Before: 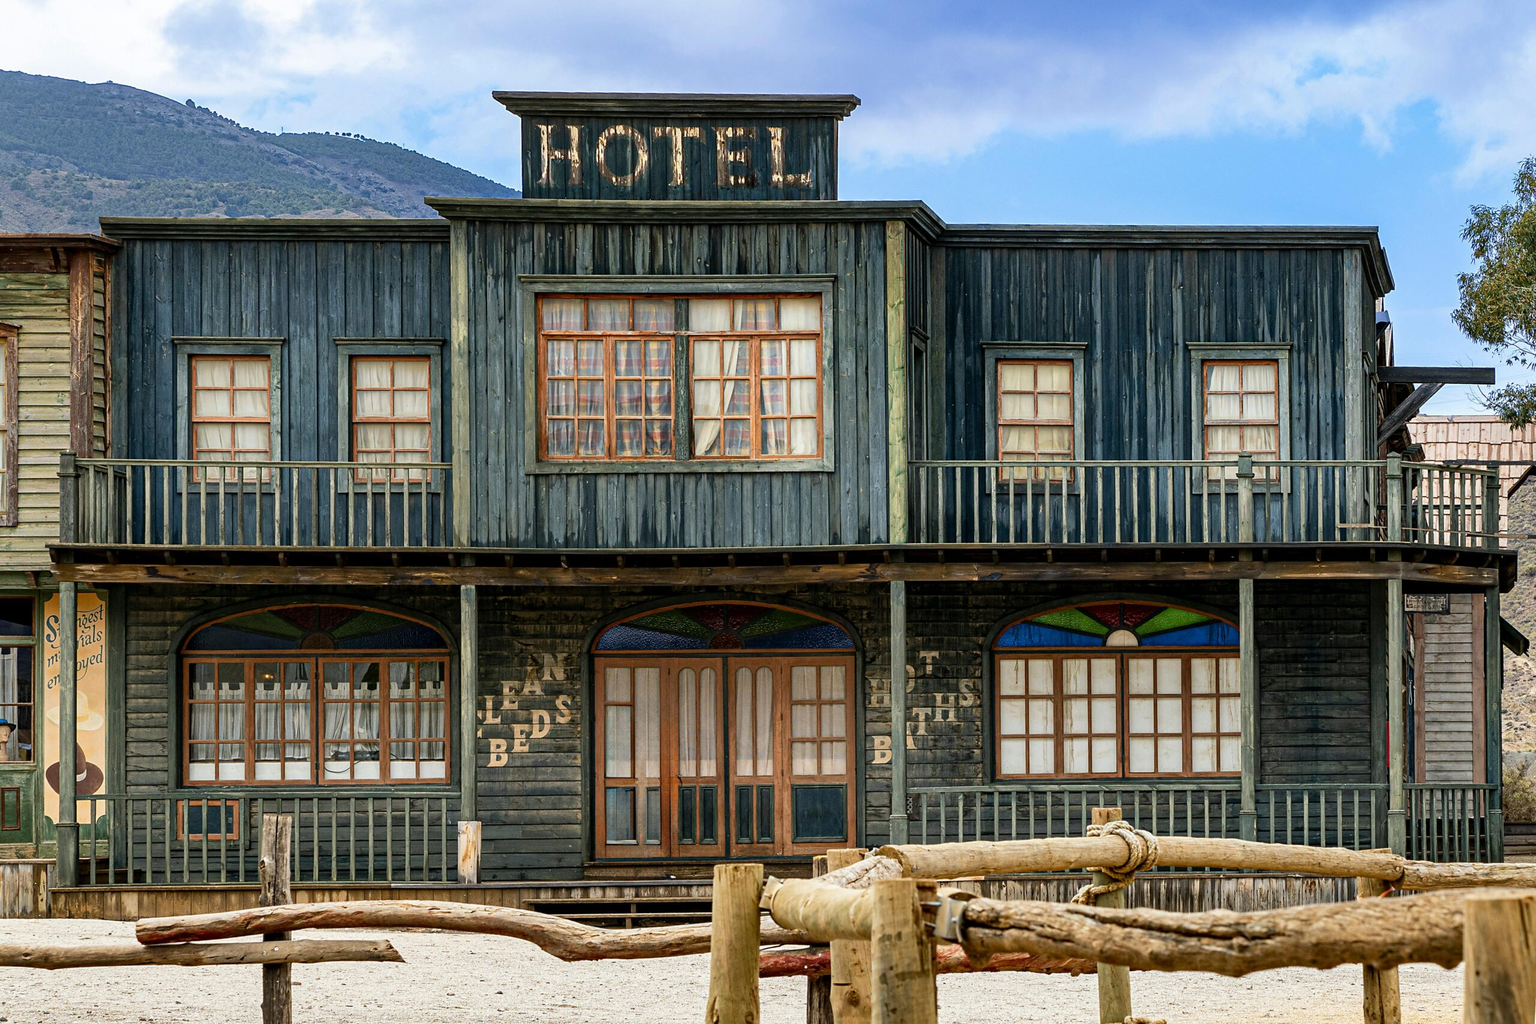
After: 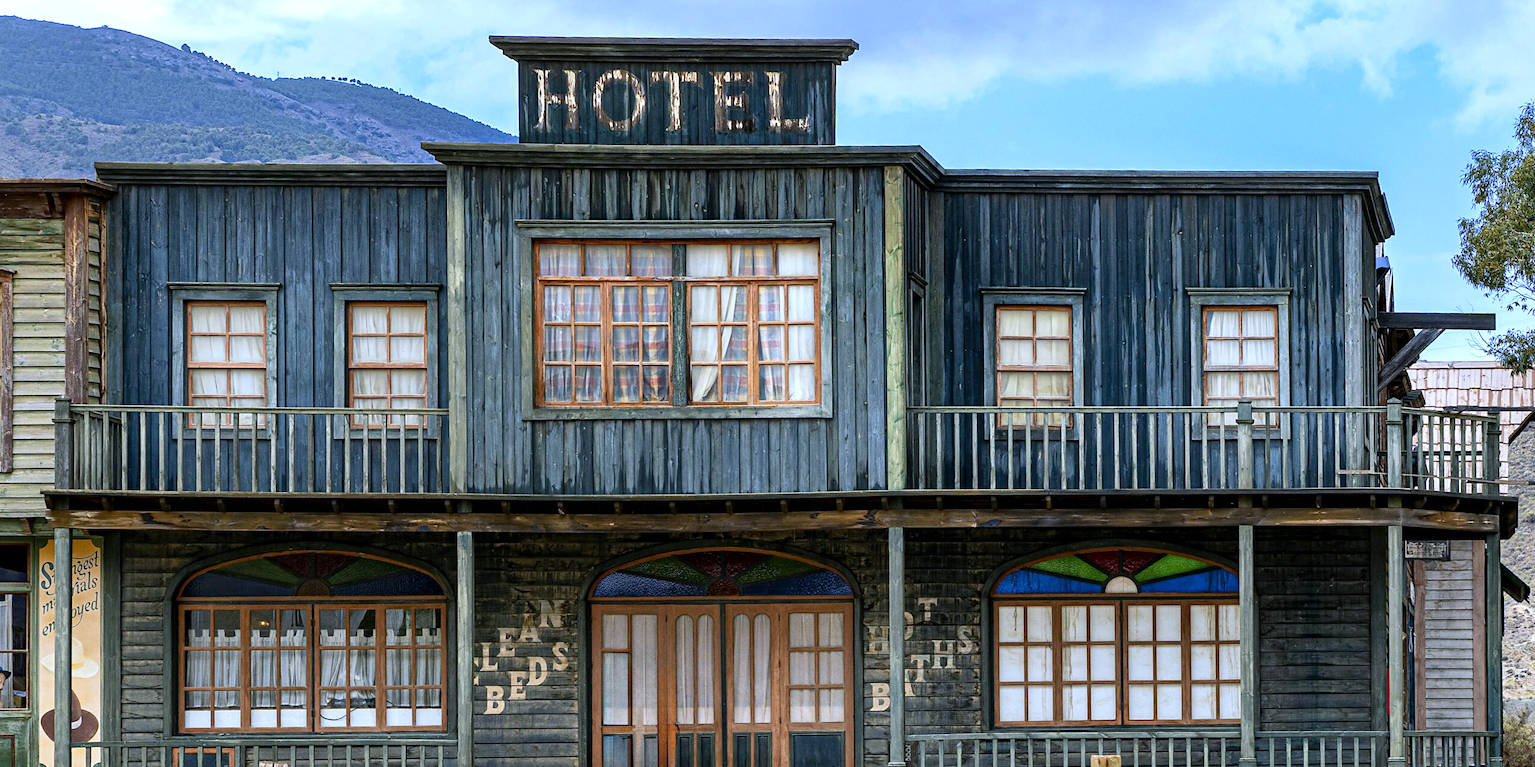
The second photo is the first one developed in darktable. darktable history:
white balance: red 0.948, green 1.02, blue 1.176
crop: left 0.387%, top 5.469%, bottom 19.809%
exposure: exposure 0.207 EV, compensate highlight preservation false
grain: coarseness 0.09 ISO, strength 10%
